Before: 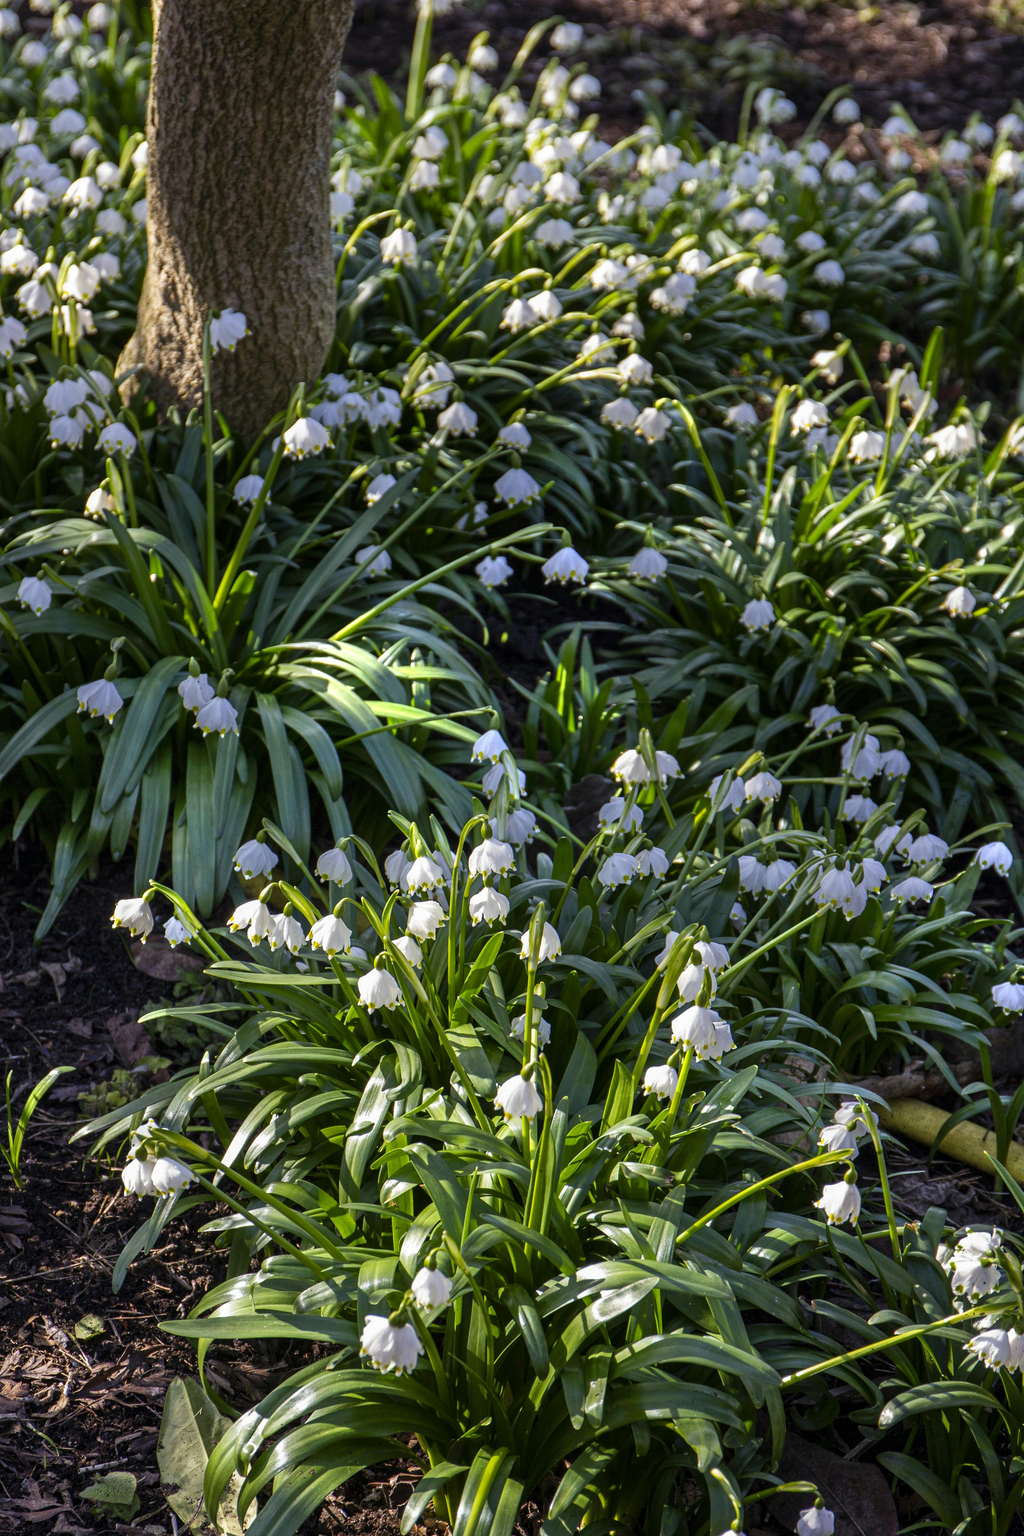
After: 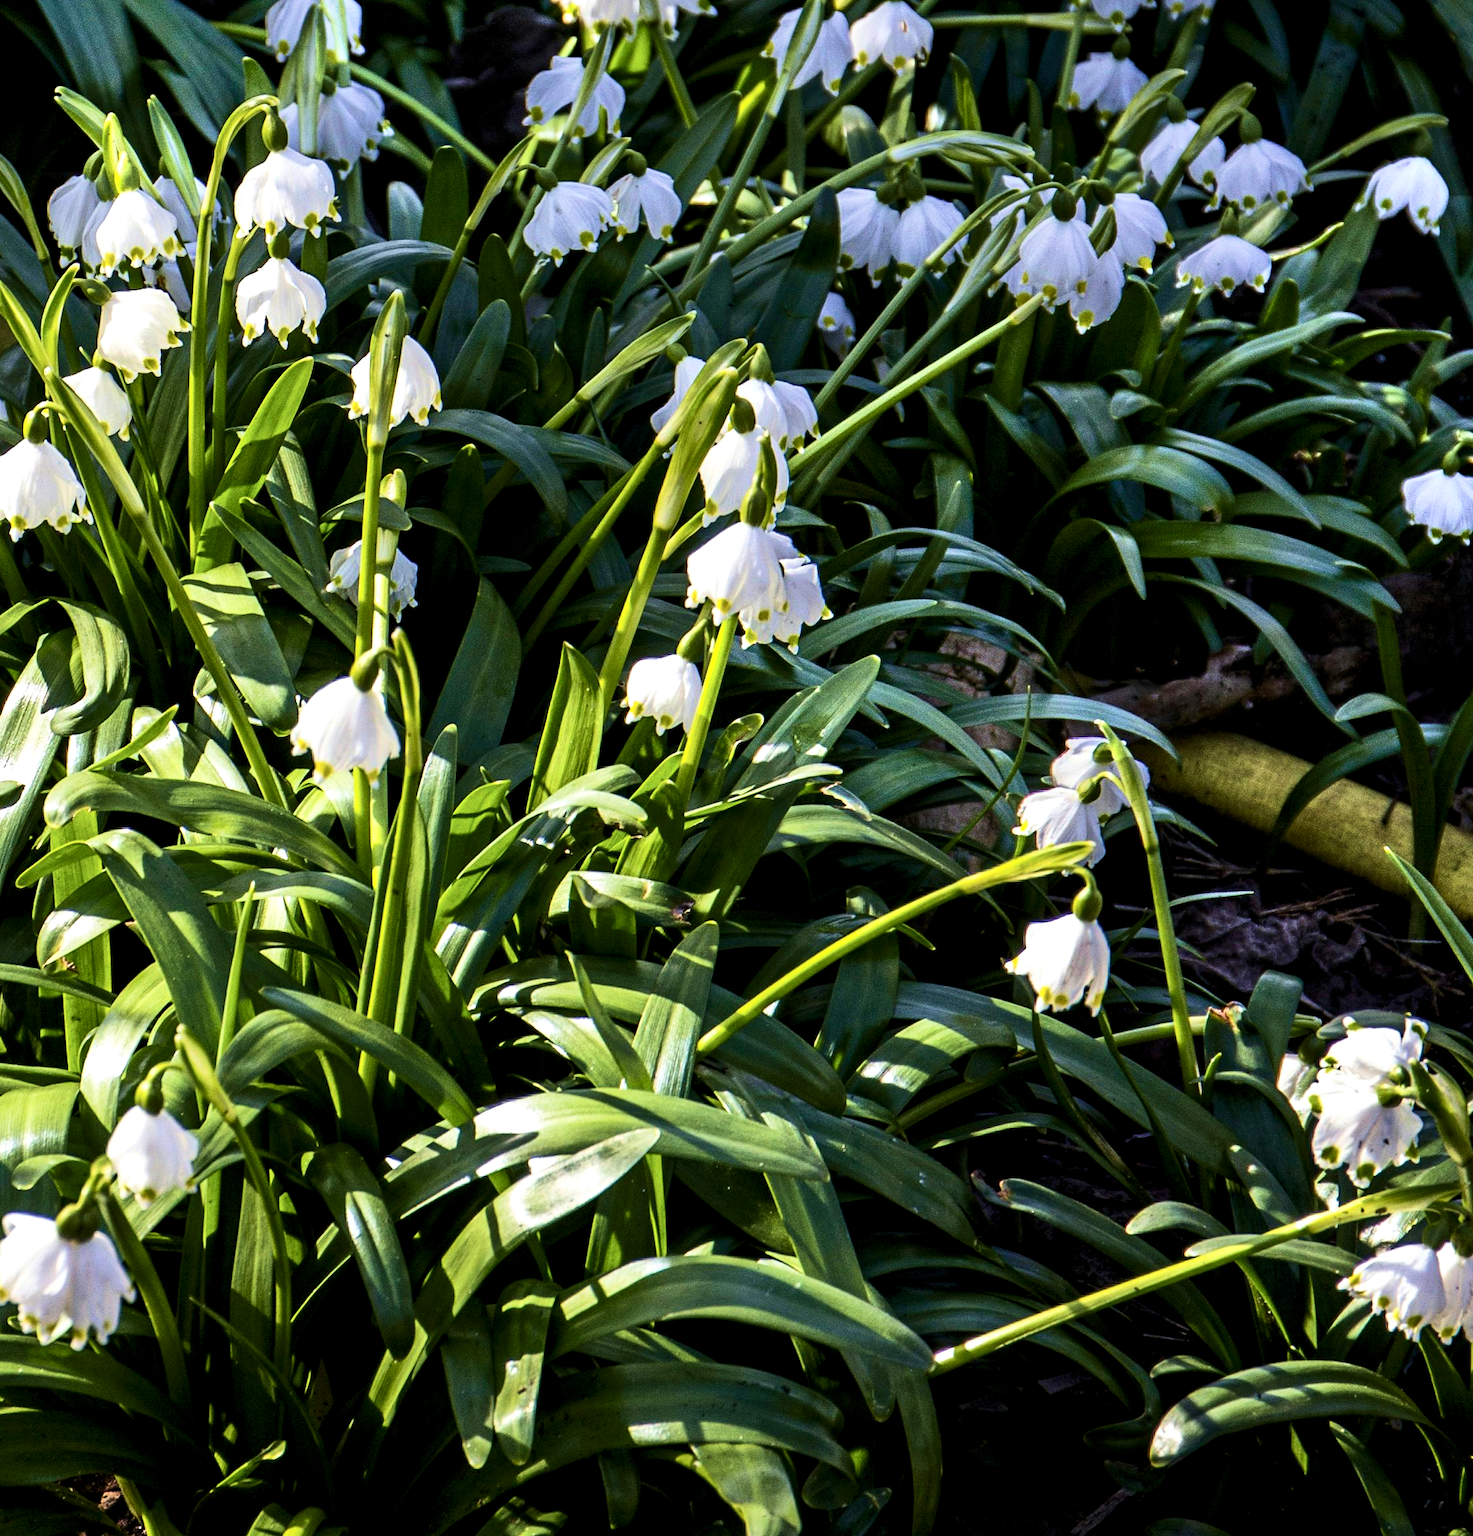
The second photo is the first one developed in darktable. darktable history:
velvia: strength 45%
contrast brightness saturation: contrast 0.28
crop and rotate: left 35.509%, top 50.238%, bottom 4.934%
rgb levels: levels [[0.01, 0.419, 0.839], [0, 0.5, 1], [0, 0.5, 1]]
